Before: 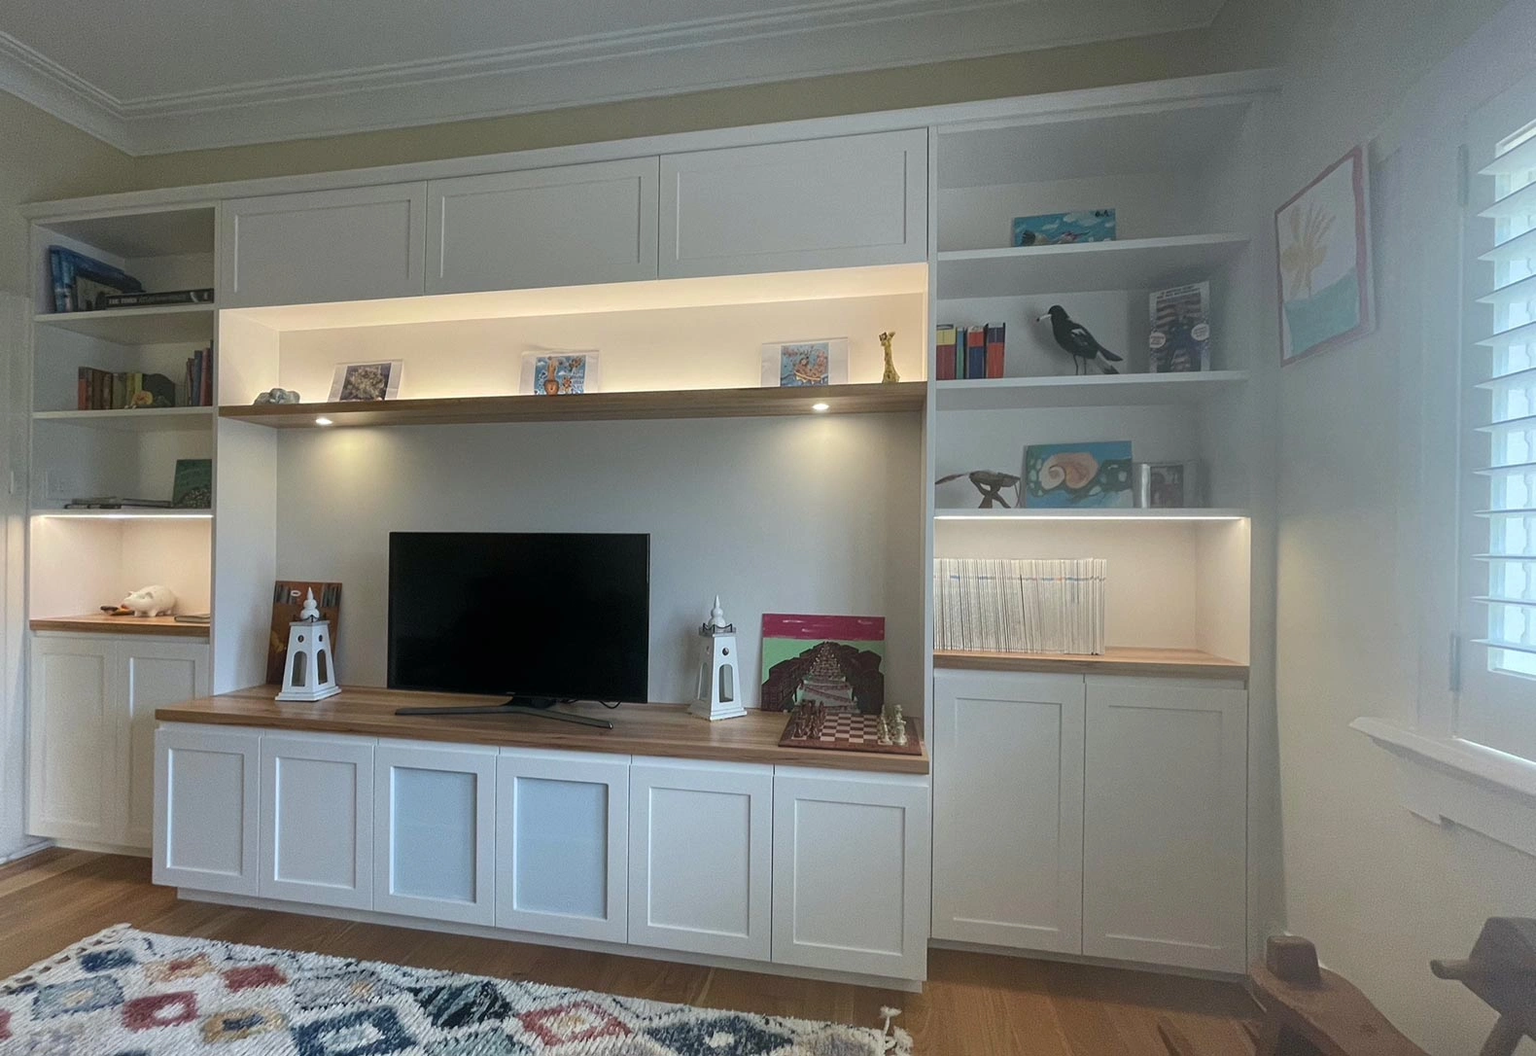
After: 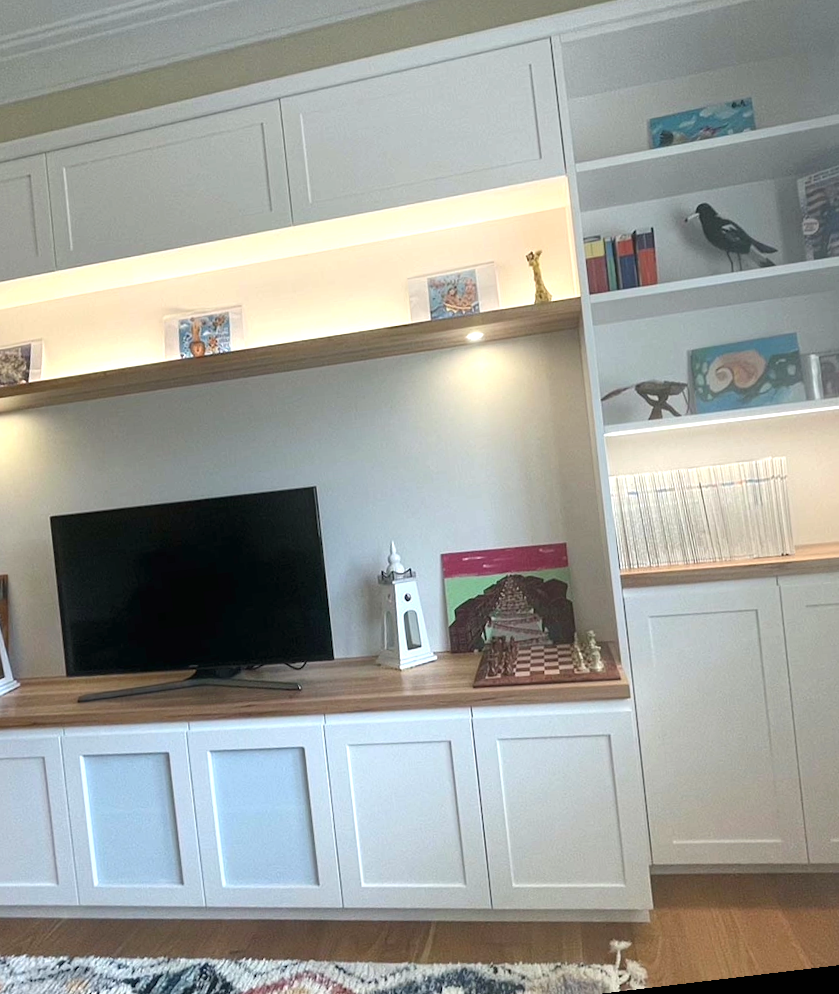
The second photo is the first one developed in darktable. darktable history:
rotate and perspective: rotation -6.83°, automatic cropping off
crop and rotate: angle 0.02°, left 24.353%, top 13.219%, right 26.156%, bottom 8.224%
exposure: black level correction 0, exposure 0.7 EV, compensate exposure bias true, compensate highlight preservation false
